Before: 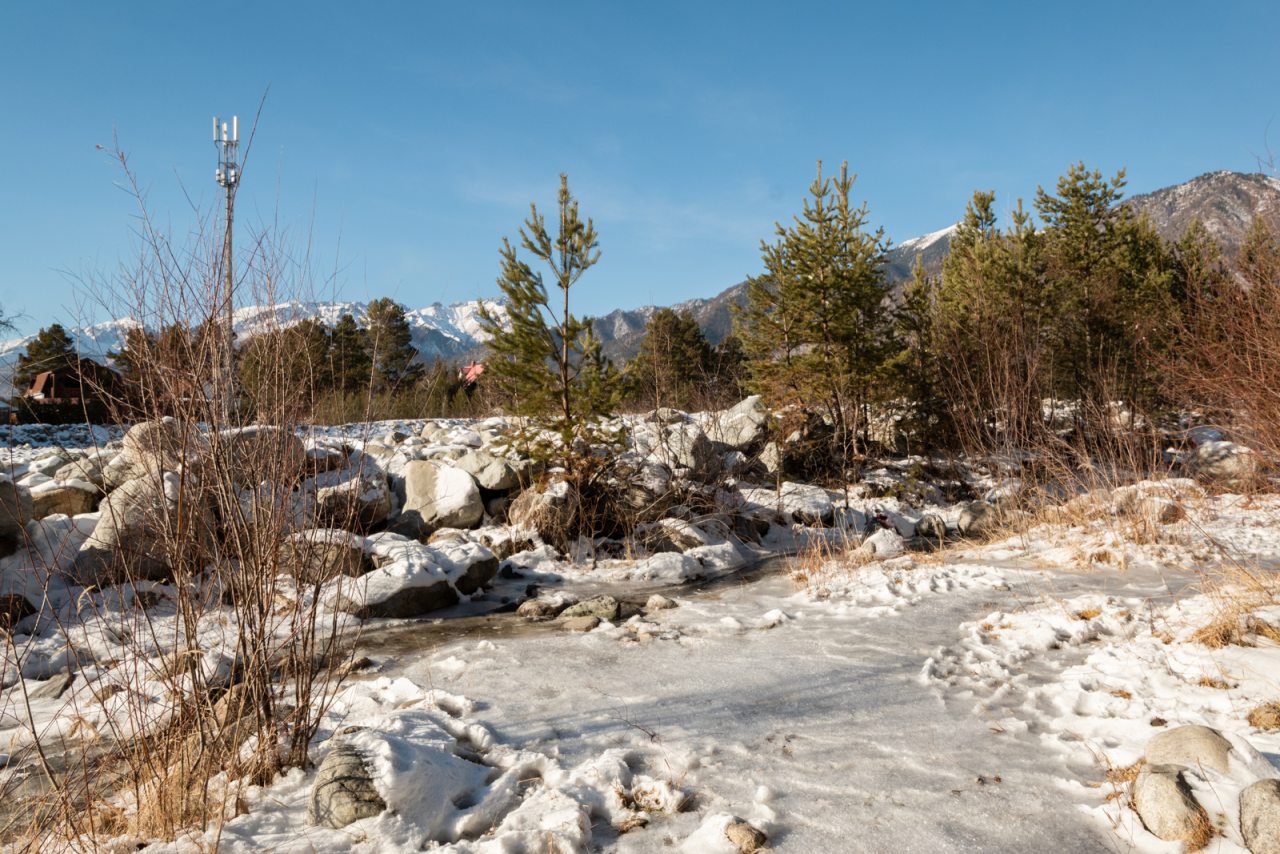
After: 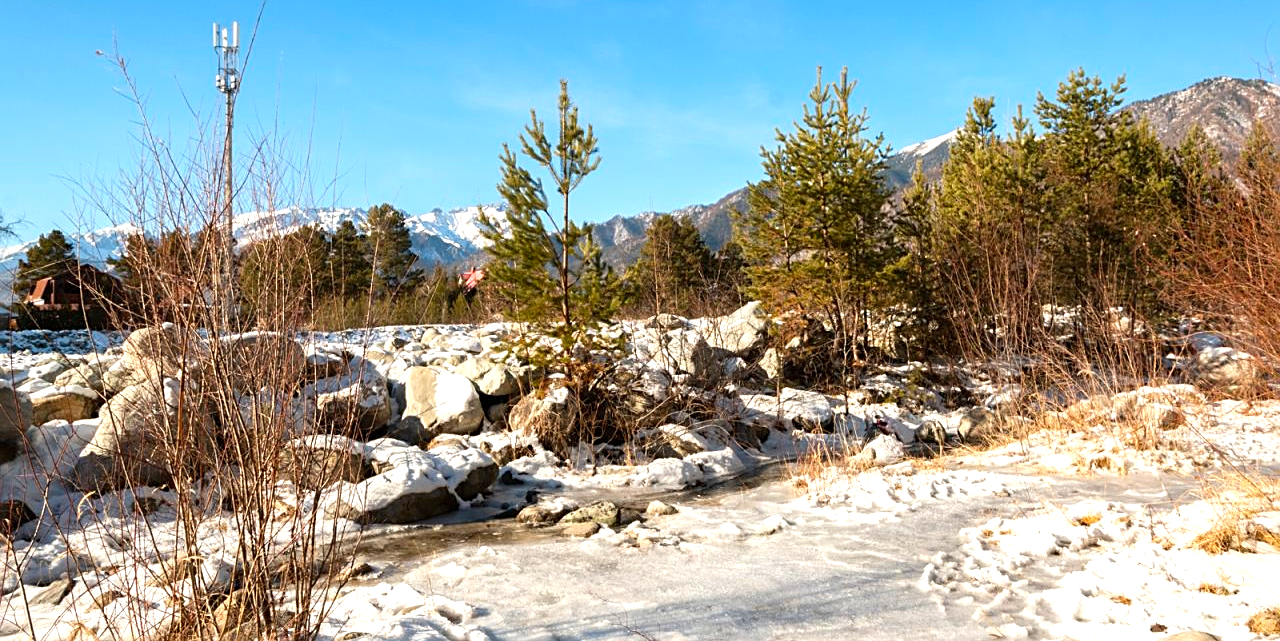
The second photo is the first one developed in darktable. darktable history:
sharpen: on, module defaults
color correction: highlights b* 0.043, saturation 1.31
exposure: exposure 0.641 EV, compensate exposure bias true, compensate highlight preservation false
crop: top 11.014%, bottom 13.876%
